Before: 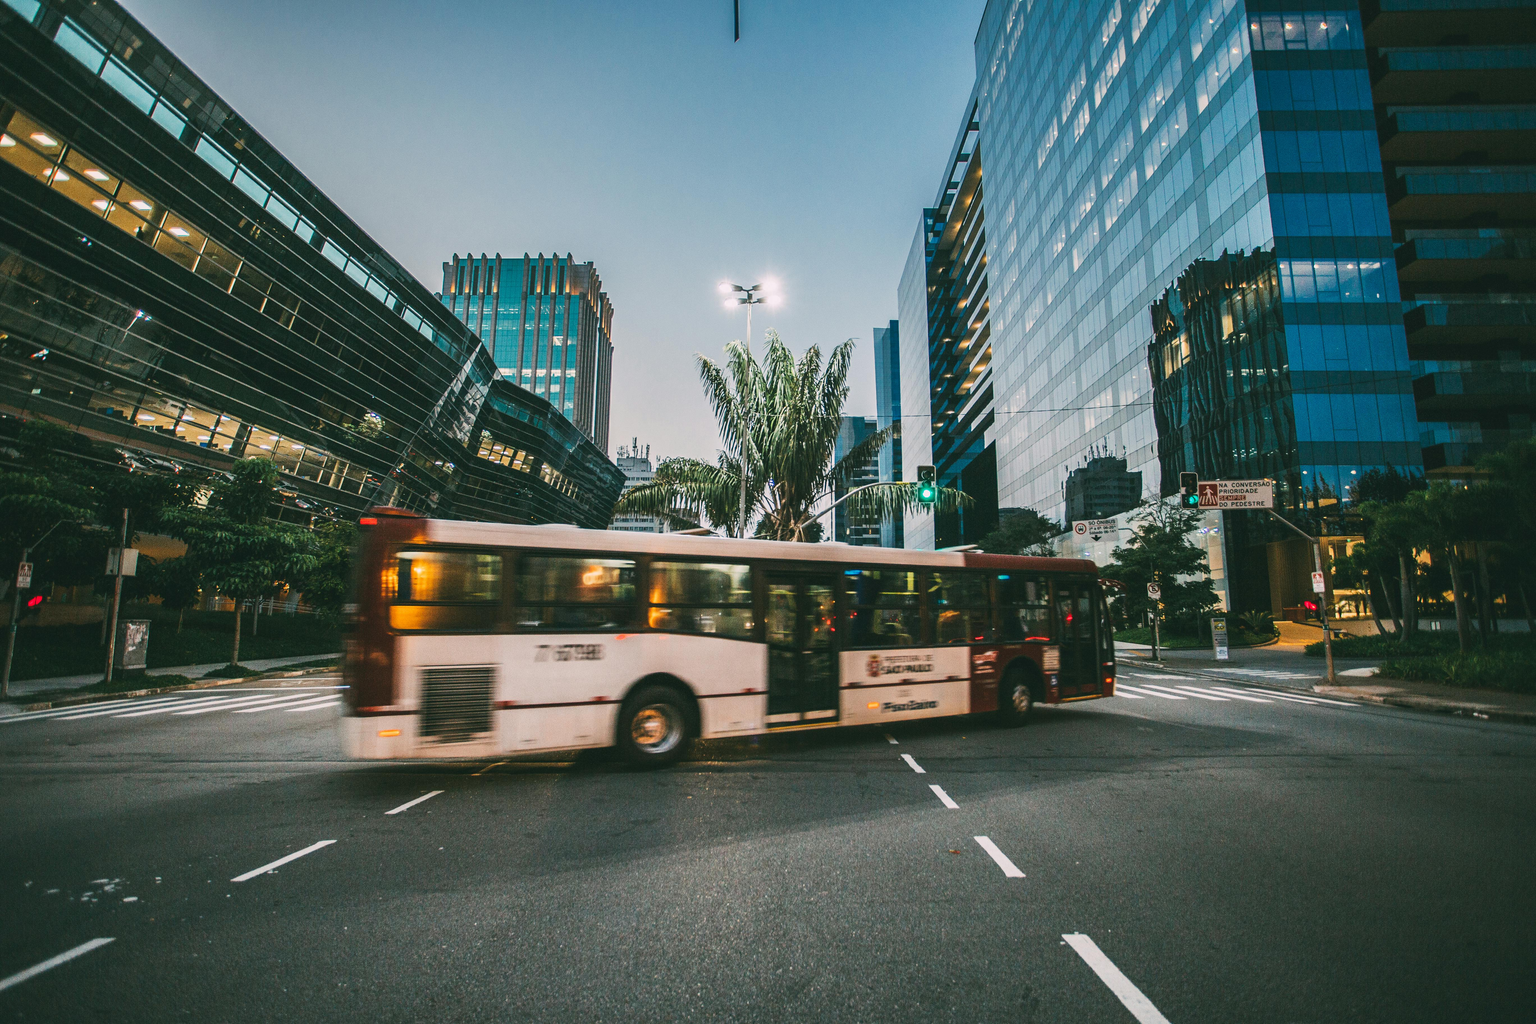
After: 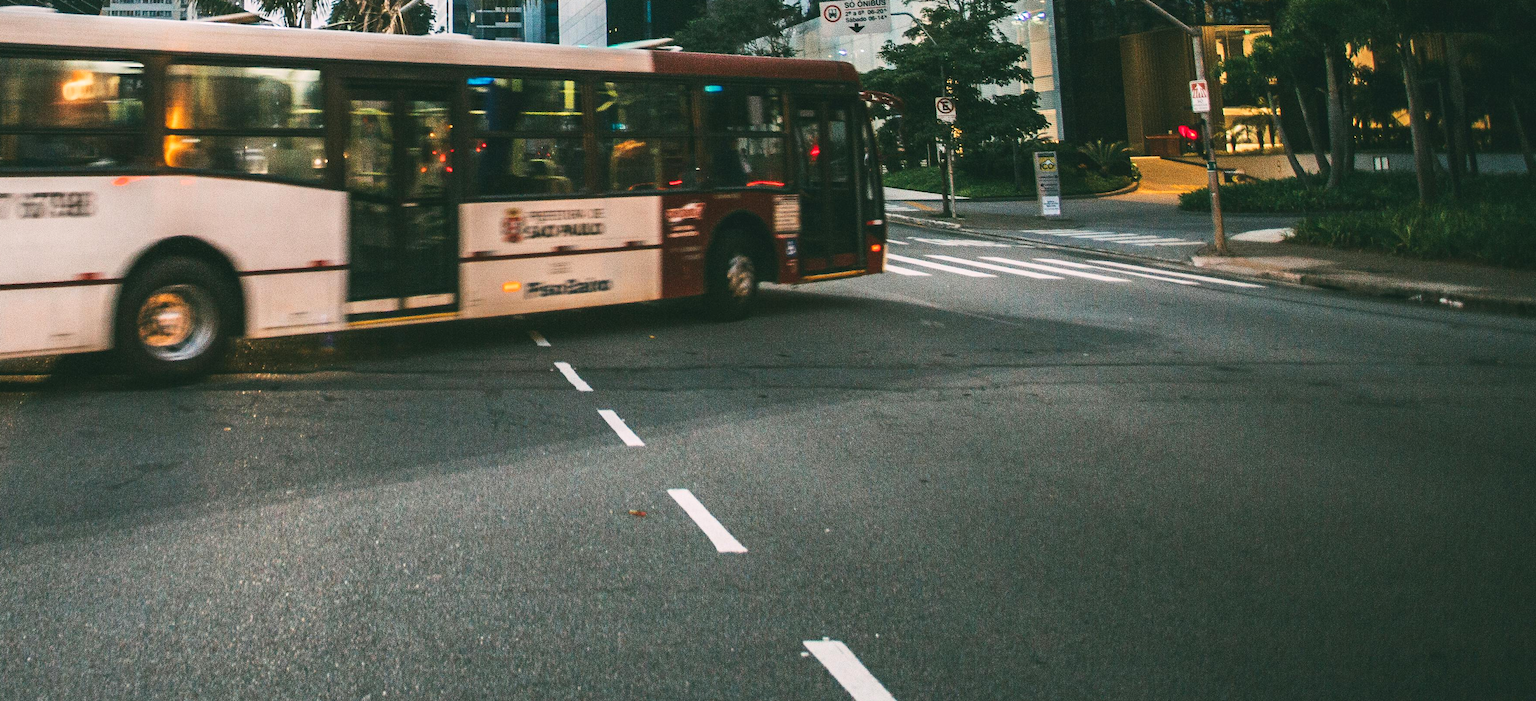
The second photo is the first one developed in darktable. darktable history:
exposure: exposure 0.216 EV, compensate exposure bias true, compensate highlight preservation false
crop and rotate: left 35.334%, top 50.804%, bottom 4.921%
